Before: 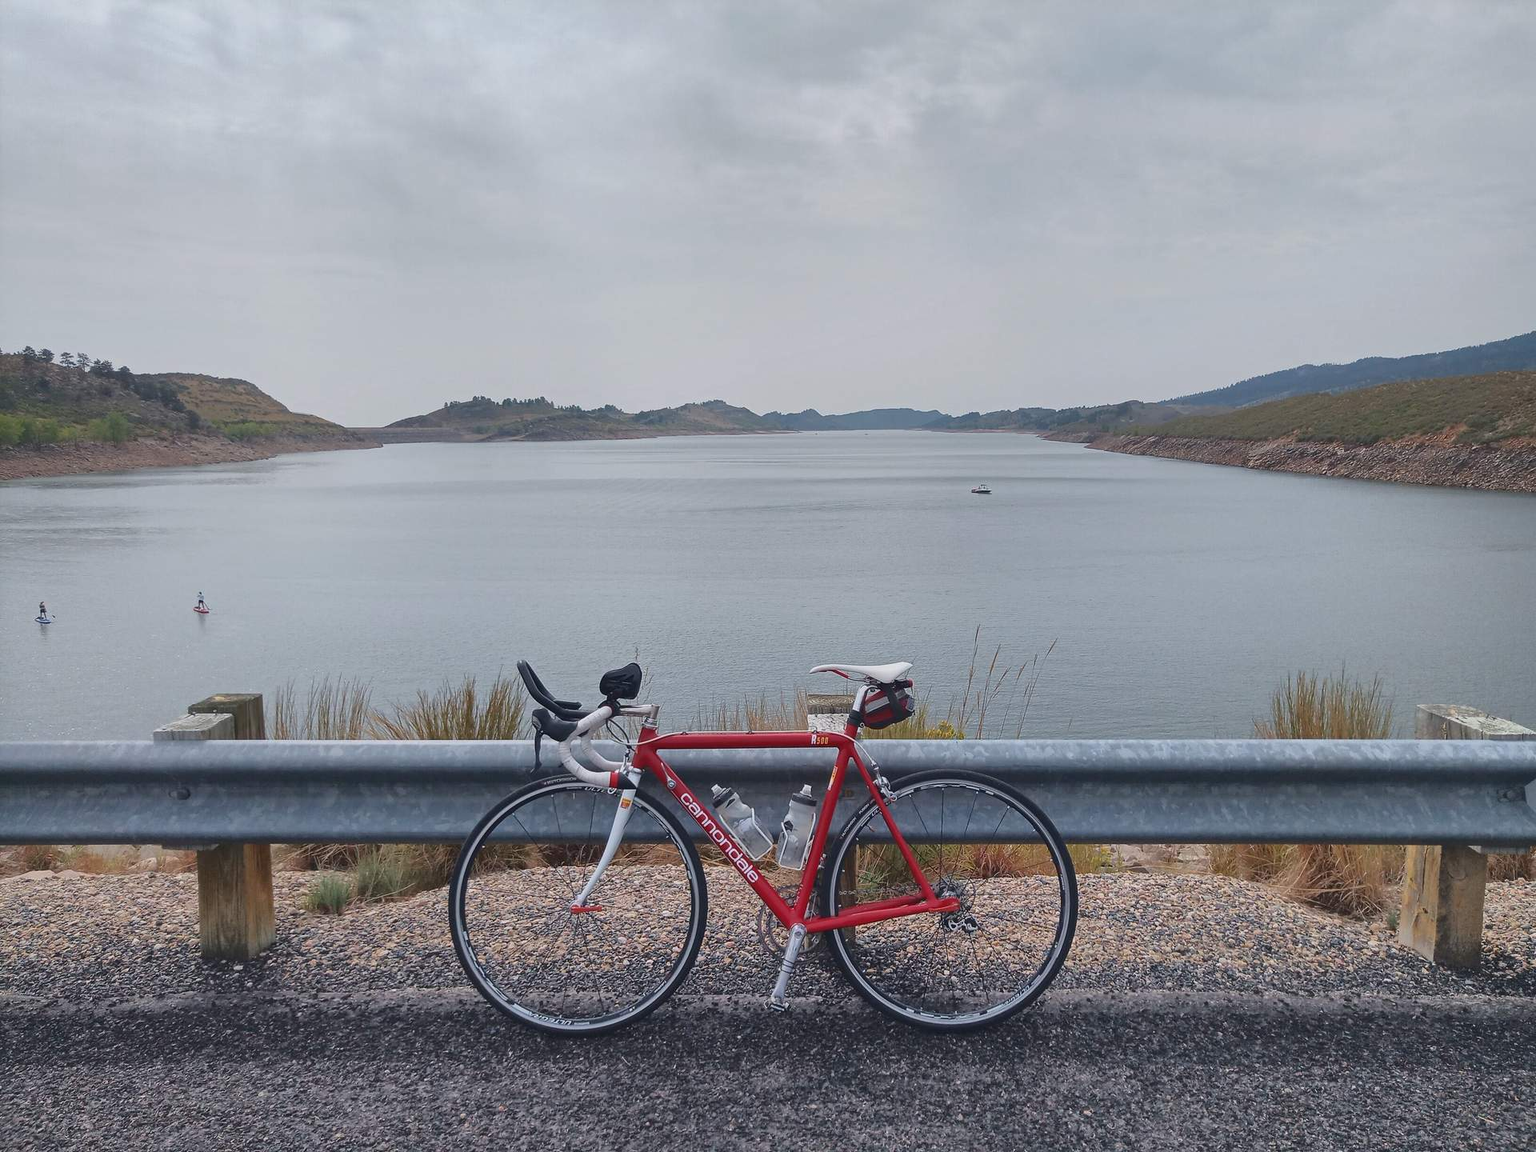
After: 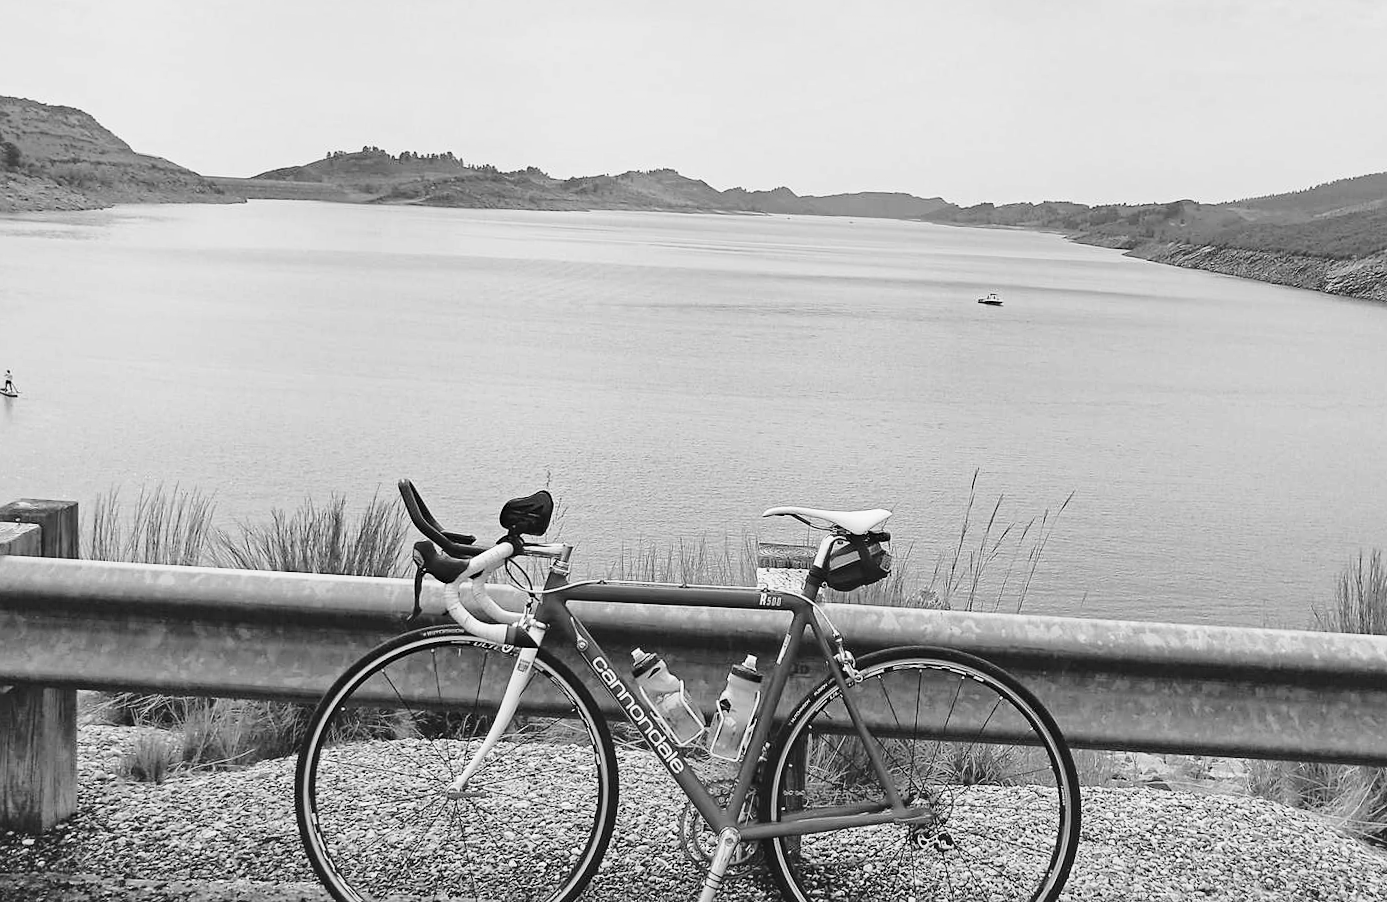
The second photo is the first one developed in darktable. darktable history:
crop and rotate: angle -3.37°, left 9.79%, top 20.73%, right 12.42%, bottom 11.82%
monochrome: on, module defaults
sharpen: amount 0.2
exposure: compensate highlight preservation false
haze removal: compatibility mode true, adaptive false
base curve: curves: ch0 [(0, 0) (0.028, 0.03) (0.121, 0.232) (0.46, 0.748) (0.859, 0.968) (1, 1)]
